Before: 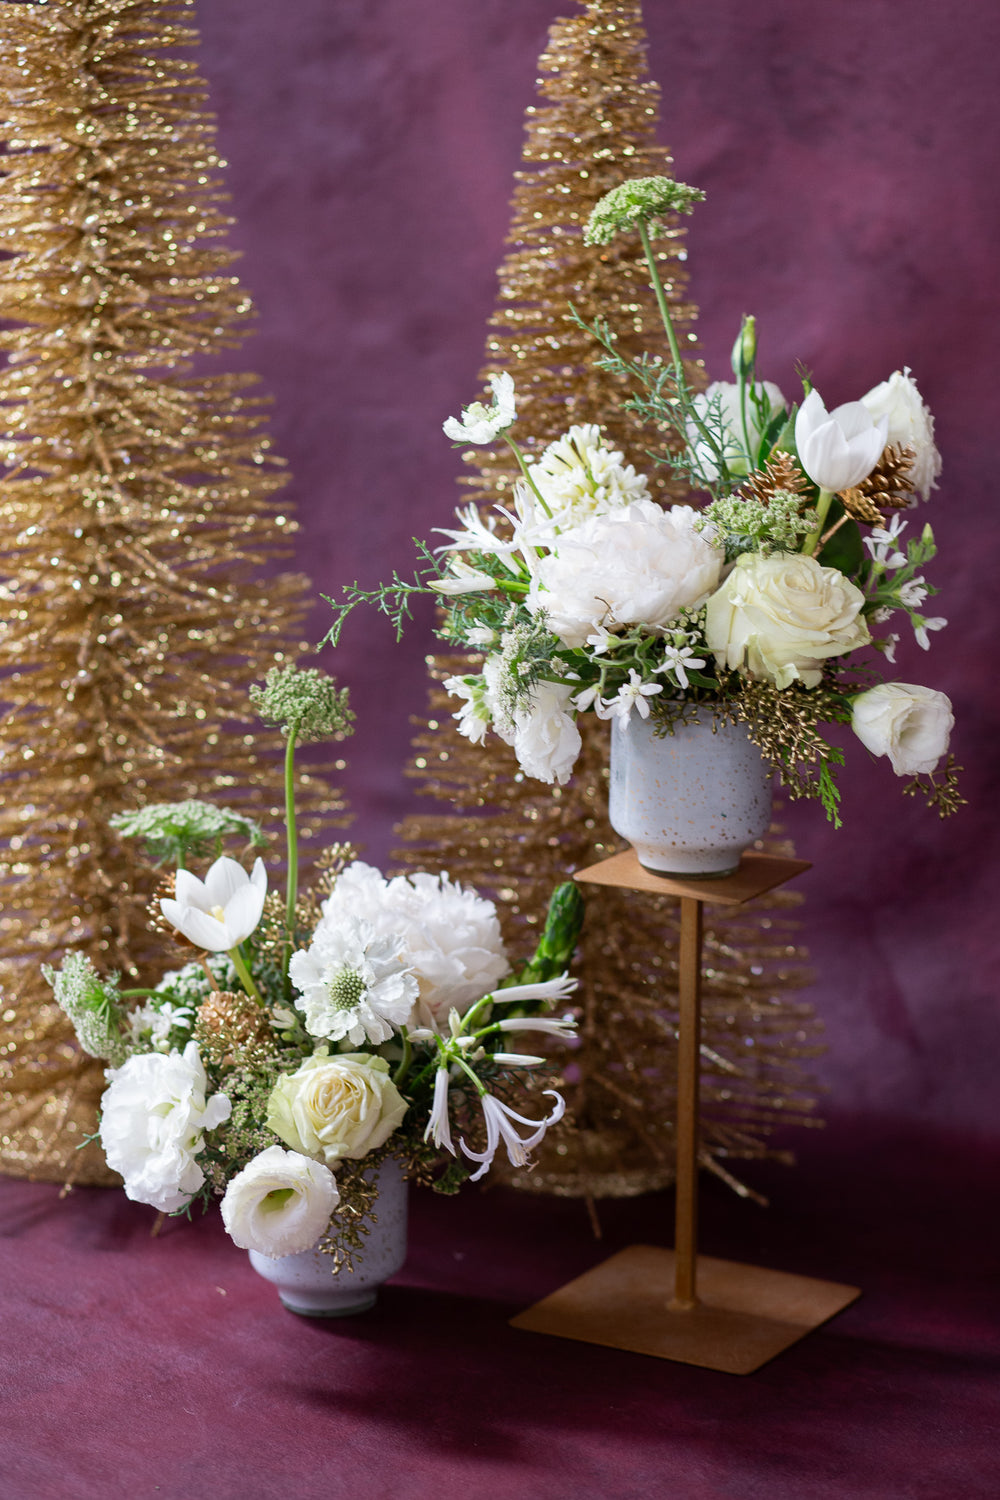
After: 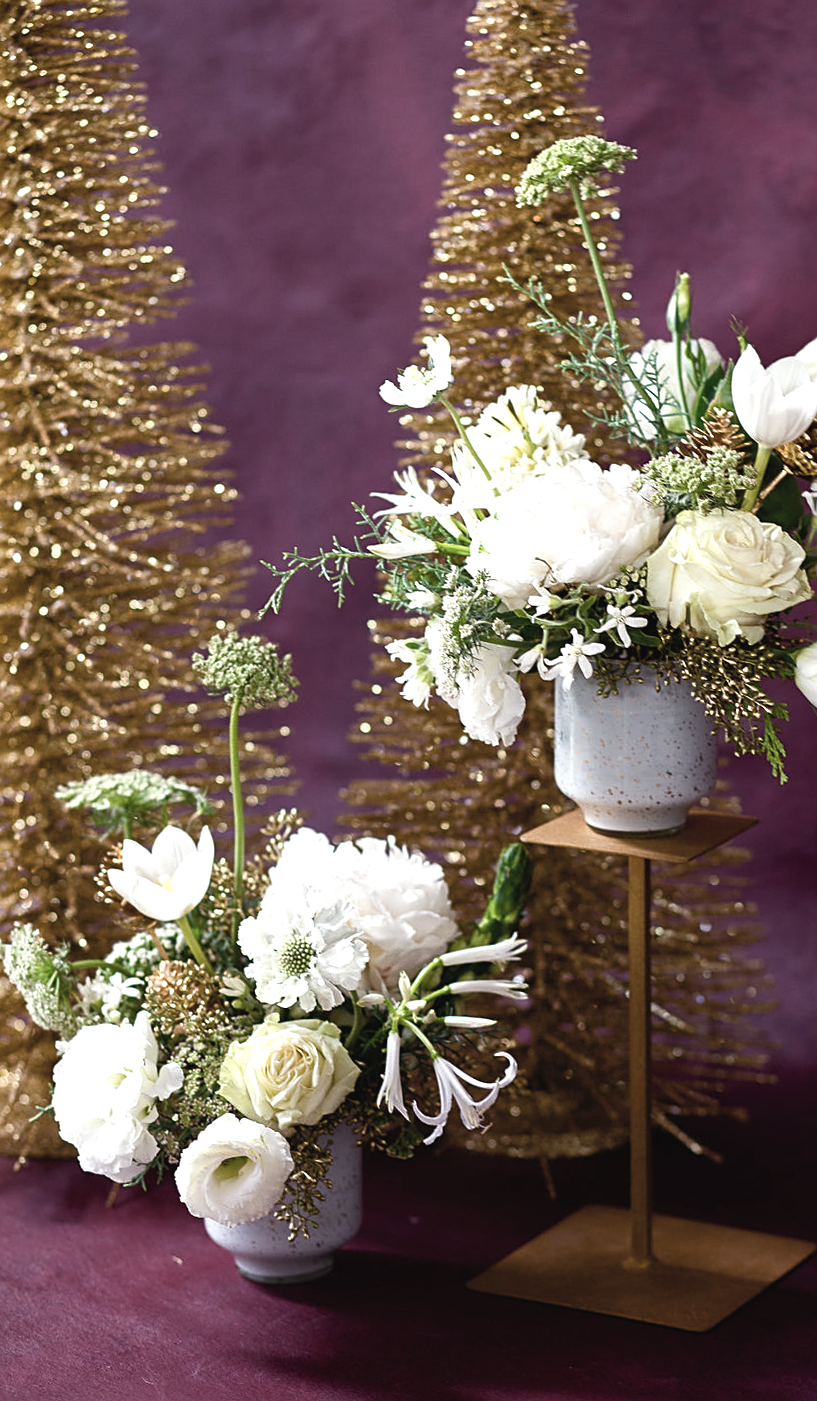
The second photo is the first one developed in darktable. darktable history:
crop and rotate: angle 1.31°, left 4.126%, top 0.893%, right 11.385%, bottom 2.491%
sharpen: on, module defaults
contrast brightness saturation: contrast -0.06, saturation -0.418
color balance rgb: highlights gain › luminance 5.708%, highlights gain › chroma 2.6%, highlights gain › hue 88.88°, perceptual saturation grading › global saturation 20%, perceptual saturation grading › highlights -25.731%, perceptual saturation grading › shadows 50.104%, perceptual brilliance grading › highlights 16.05%, perceptual brilliance grading › shadows -13.846%, global vibrance 30.735%
